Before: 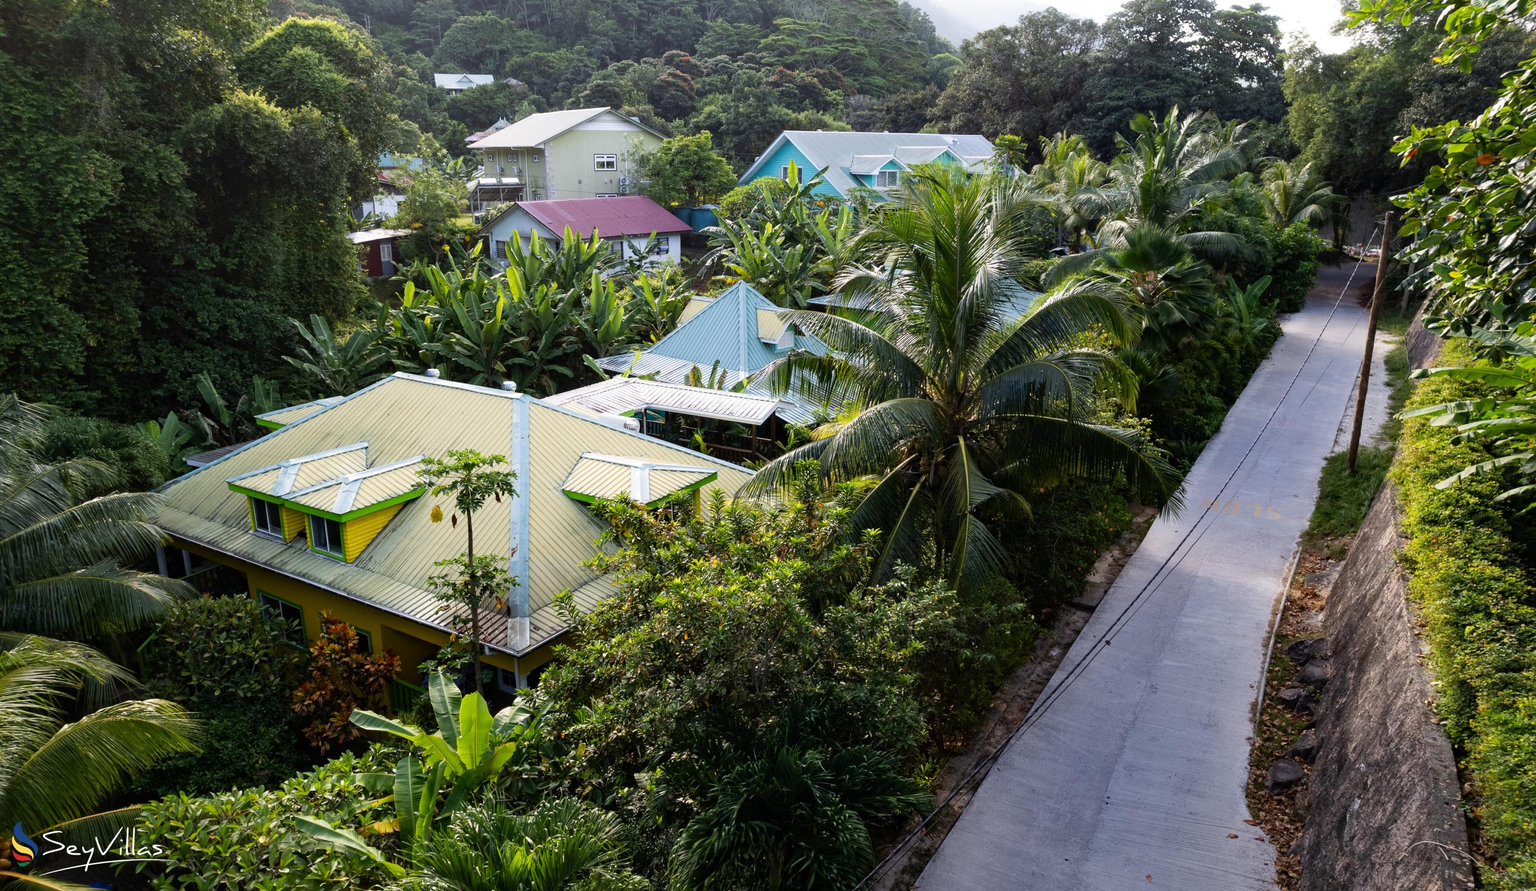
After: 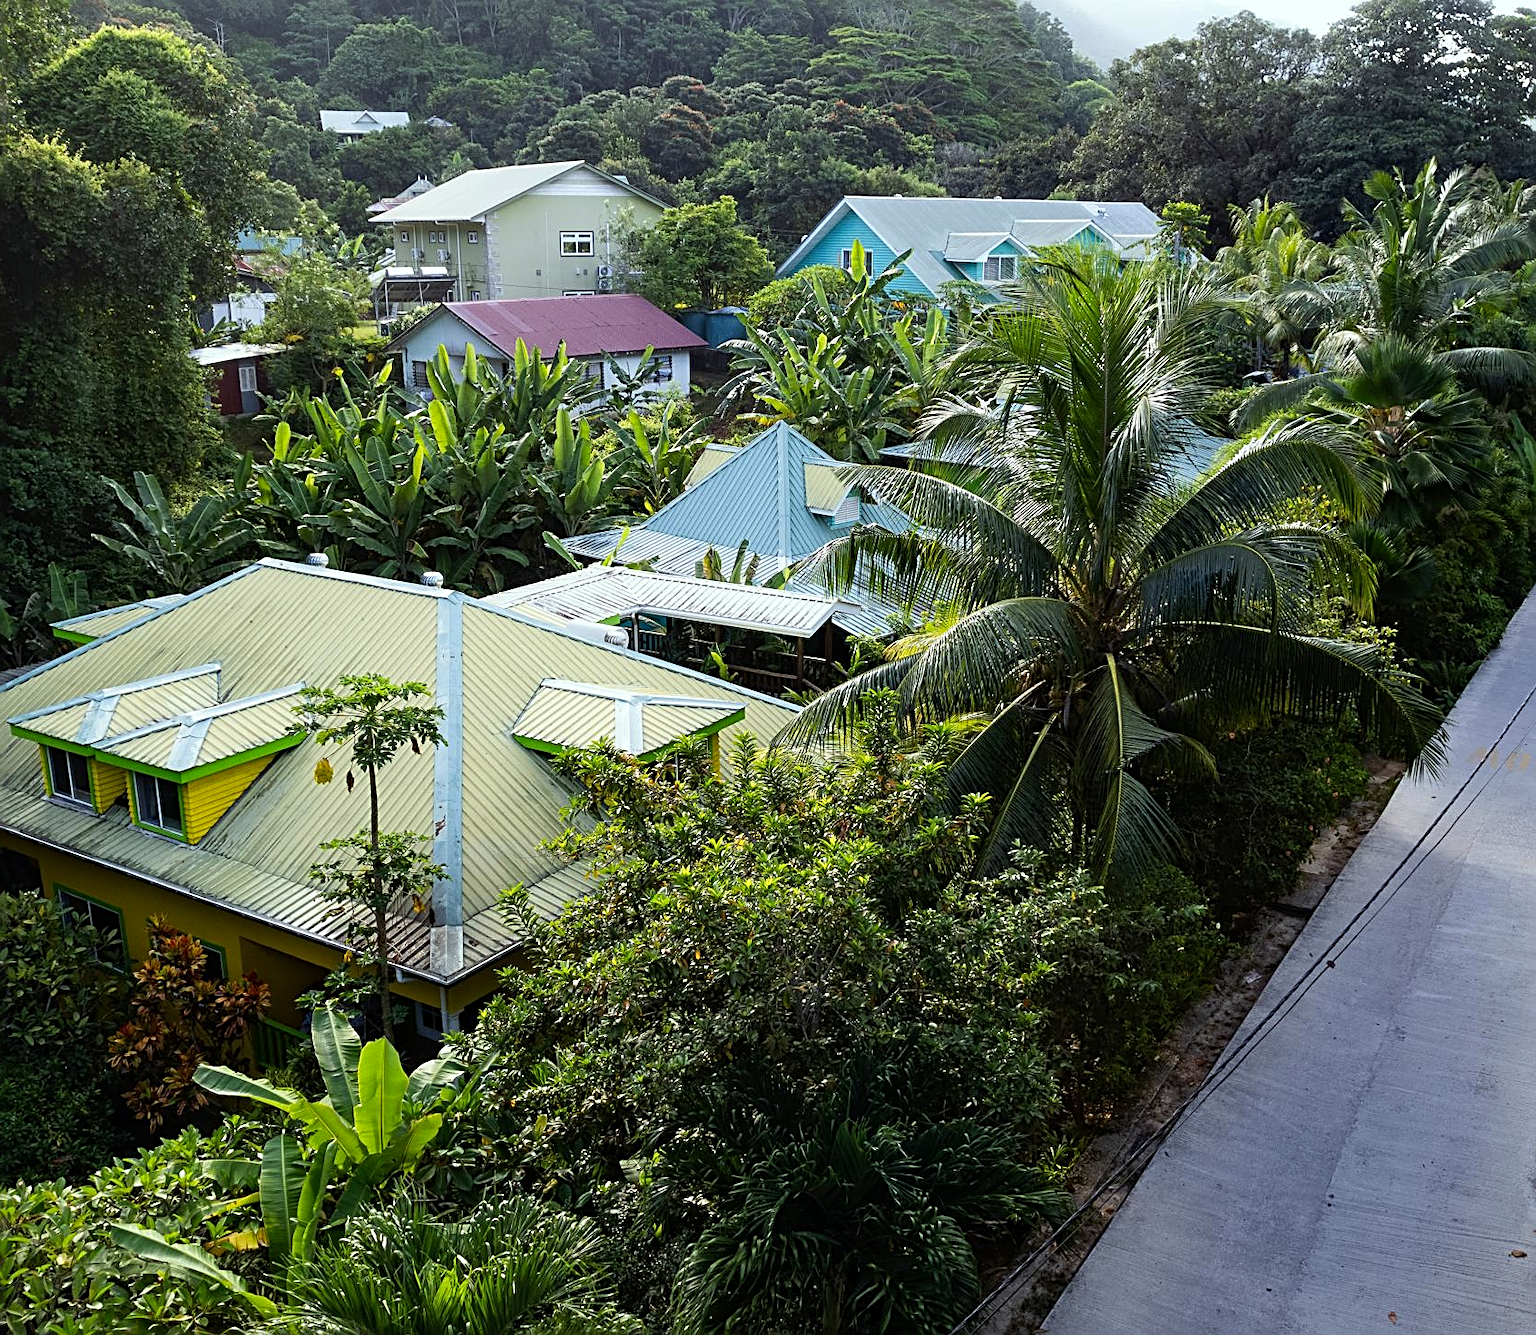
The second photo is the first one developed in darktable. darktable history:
crop and rotate: left 14.436%, right 18.898%
white balance: red 0.967, blue 1.049
sharpen: radius 2.543, amount 0.636
color correction: highlights a* -4.28, highlights b* 6.53
